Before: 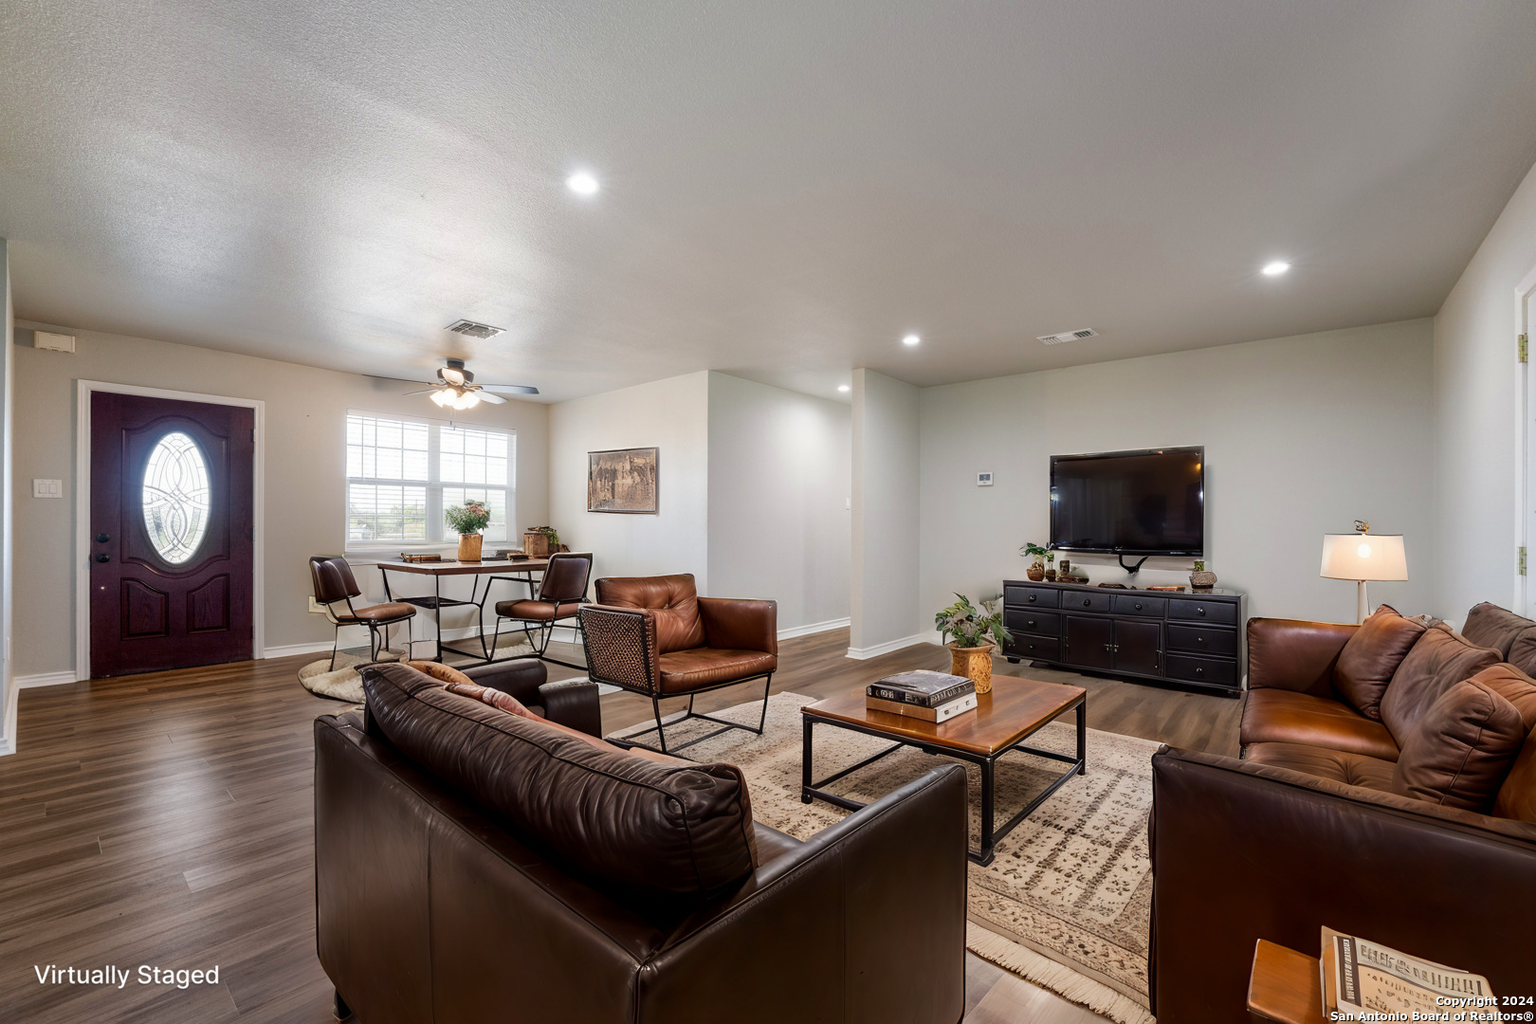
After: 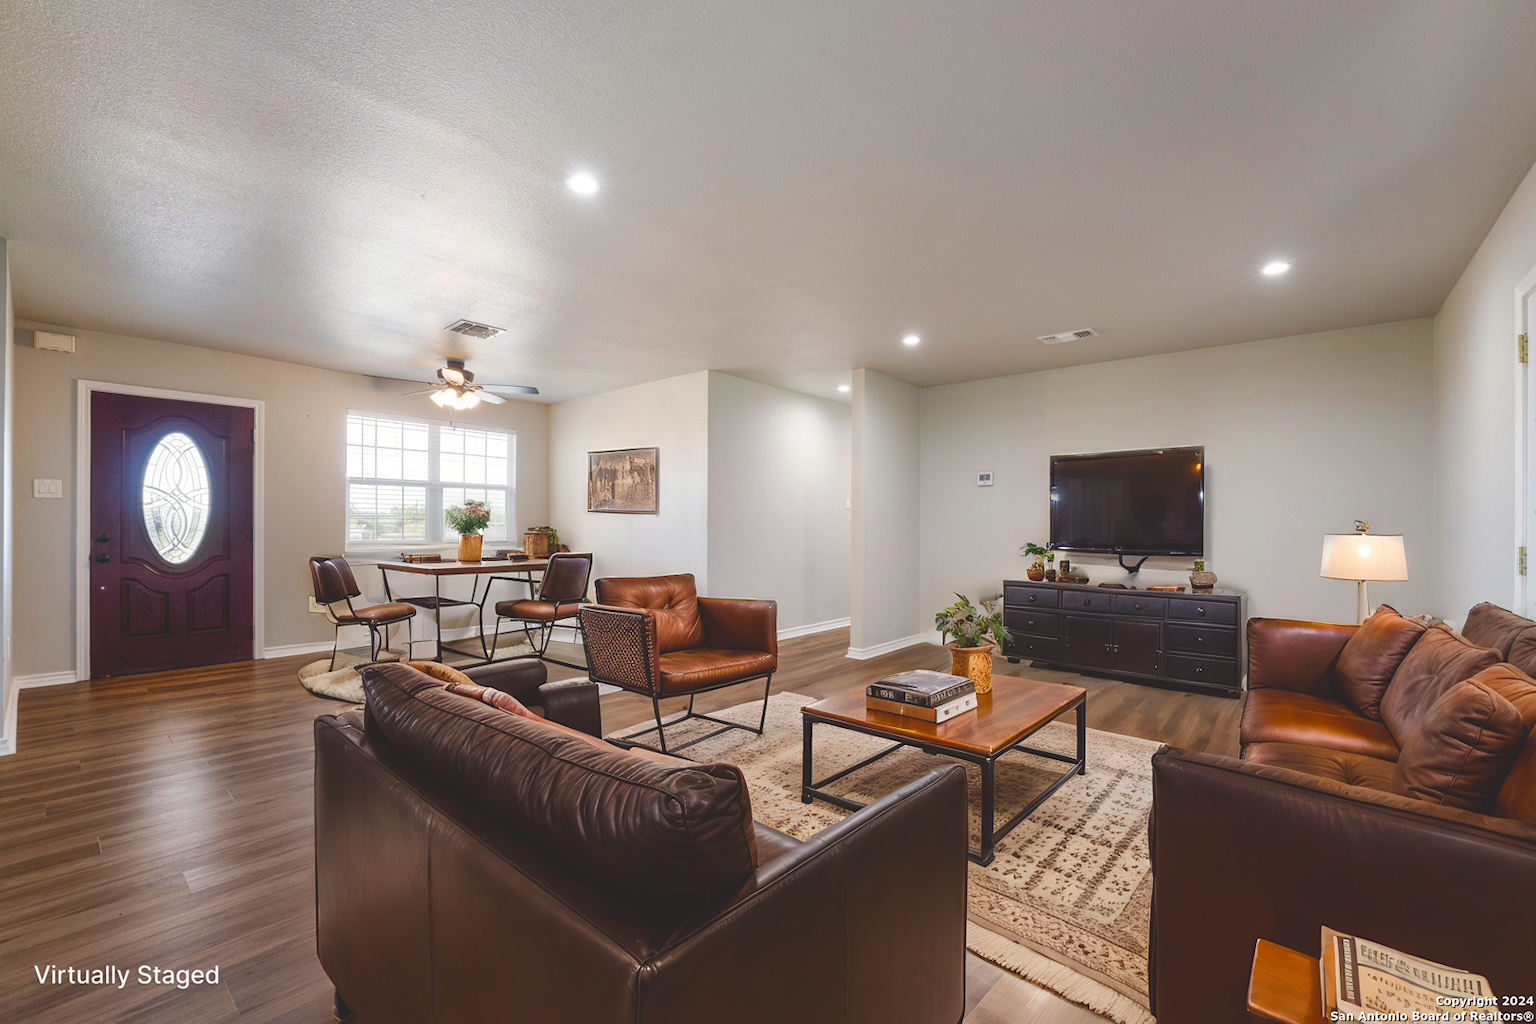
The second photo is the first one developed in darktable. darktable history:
color balance rgb: power › chroma 0.314%, power › hue 25.05°, global offset › luminance 1.975%, linear chroma grading › global chroma 22.553%, perceptual saturation grading › global saturation 0.128%, perceptual saturation grading › highlights -19.939%, perceptual saturation grading › shadows 20.209%, global vibrance 14.806%
